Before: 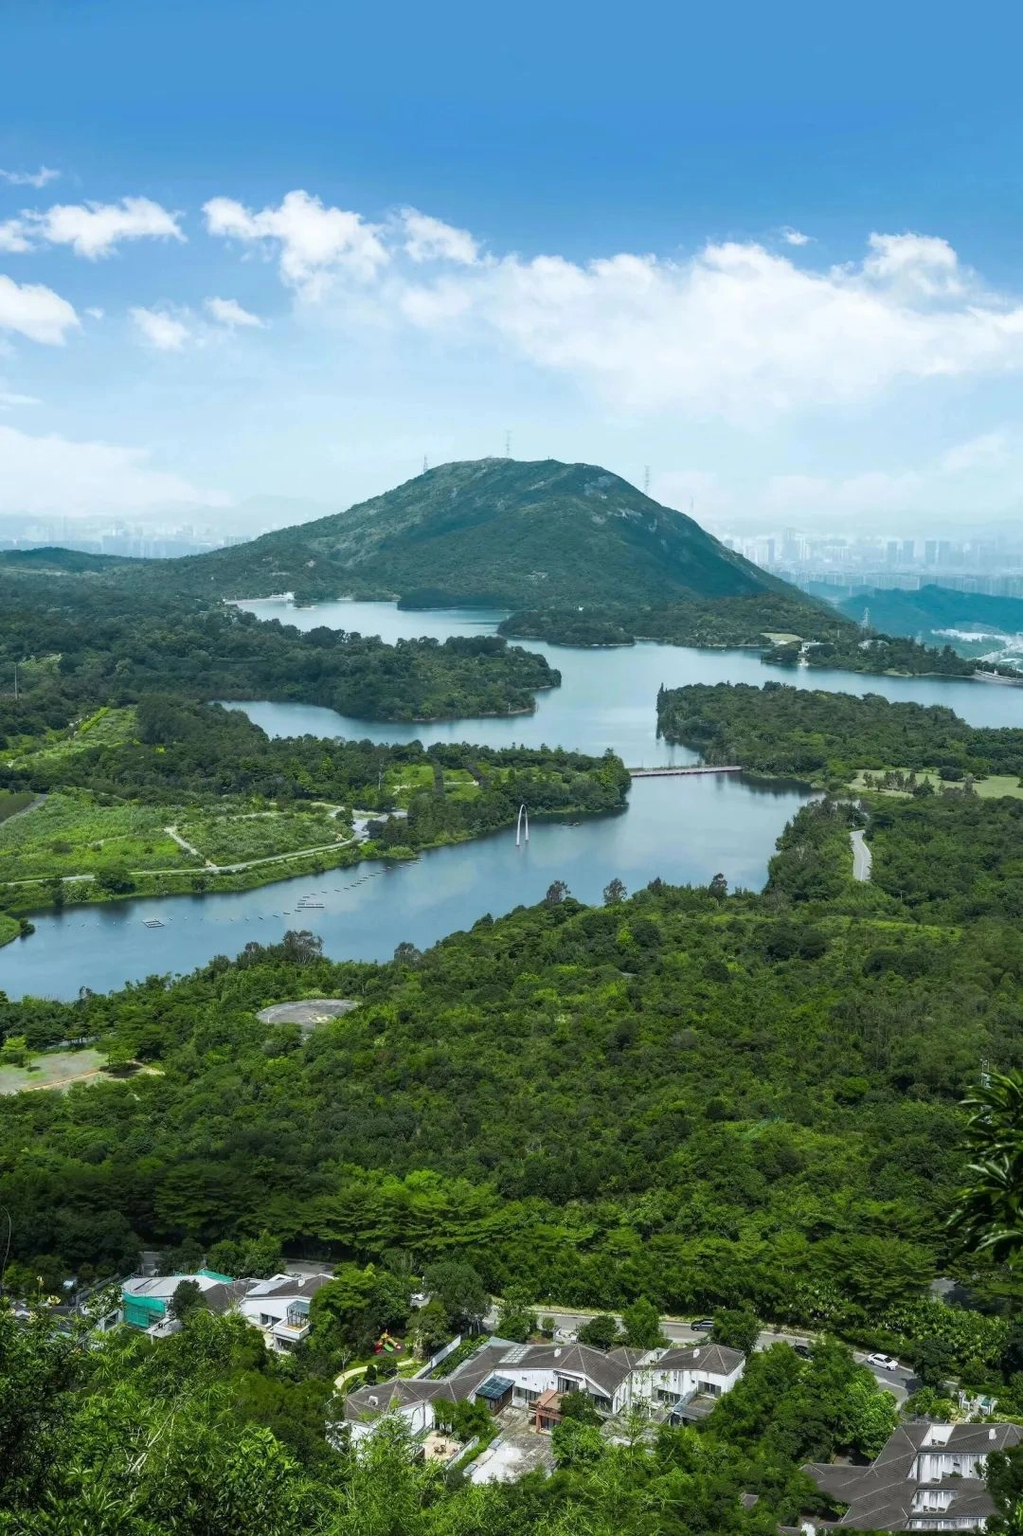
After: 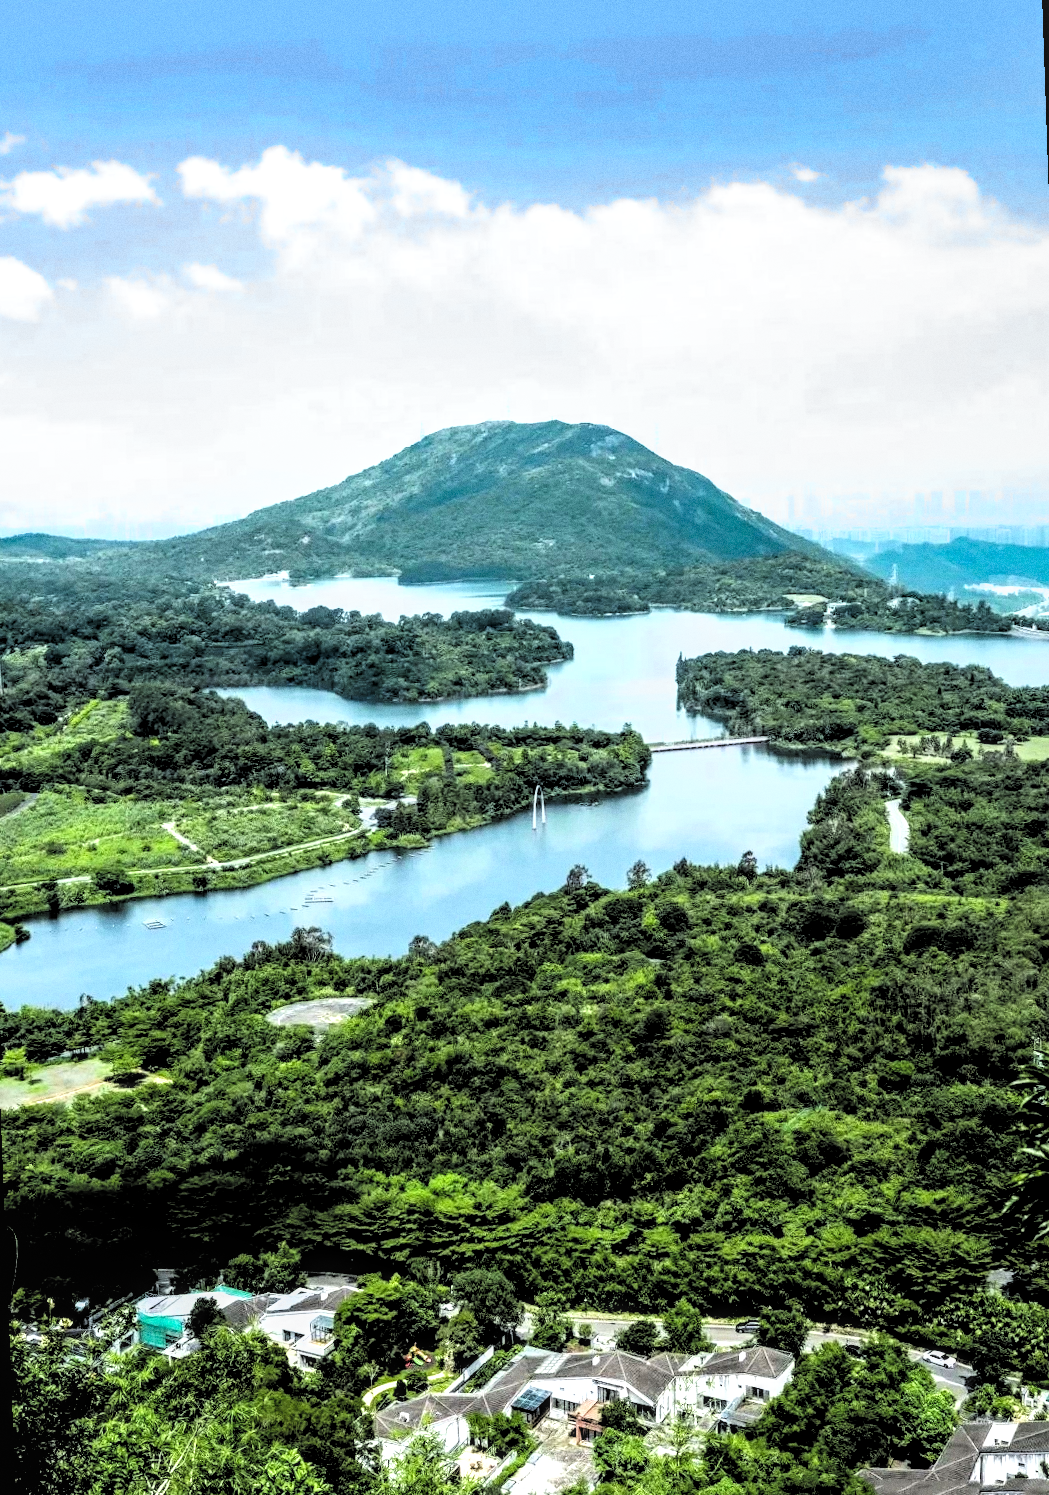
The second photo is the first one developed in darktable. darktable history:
crop: left 0.434%, top 0.485%, right 0.244%, bottom 0.386%
filmic rgb: middle gray luminance 13.55%, black relative exposure -1.97 EV, white relative exposure 3.1 EV, threshold 6 EV, target black luminance 0%, hardness 1.79, latitude 59.23%, contrast 1.728, highlights saturation mix 5%, shadows ↔ highlights balance -37.52%, add noise in highlights 0, color science v3 (2019), use custom middle-gray values true, iterations of high-quality reconstruction 0, contrast in highlights soft, enable highlight reconstruction true
exposure: black level correction 0, exposure 0.5 EV, compensate exposure bias true, compensate highlight preservation false
local contrast: detail 130%
white balance: emerald 1
rotate and perspective: rotation -2.12°, lens shift (vertical) 0.009, lens shift (horizontal) -0.008, automatic cropping original format, crop left 0.036, crop right 0.964, crop top 0.05, crop bottom 0.959
grain: coarseness 0.09 ISO
